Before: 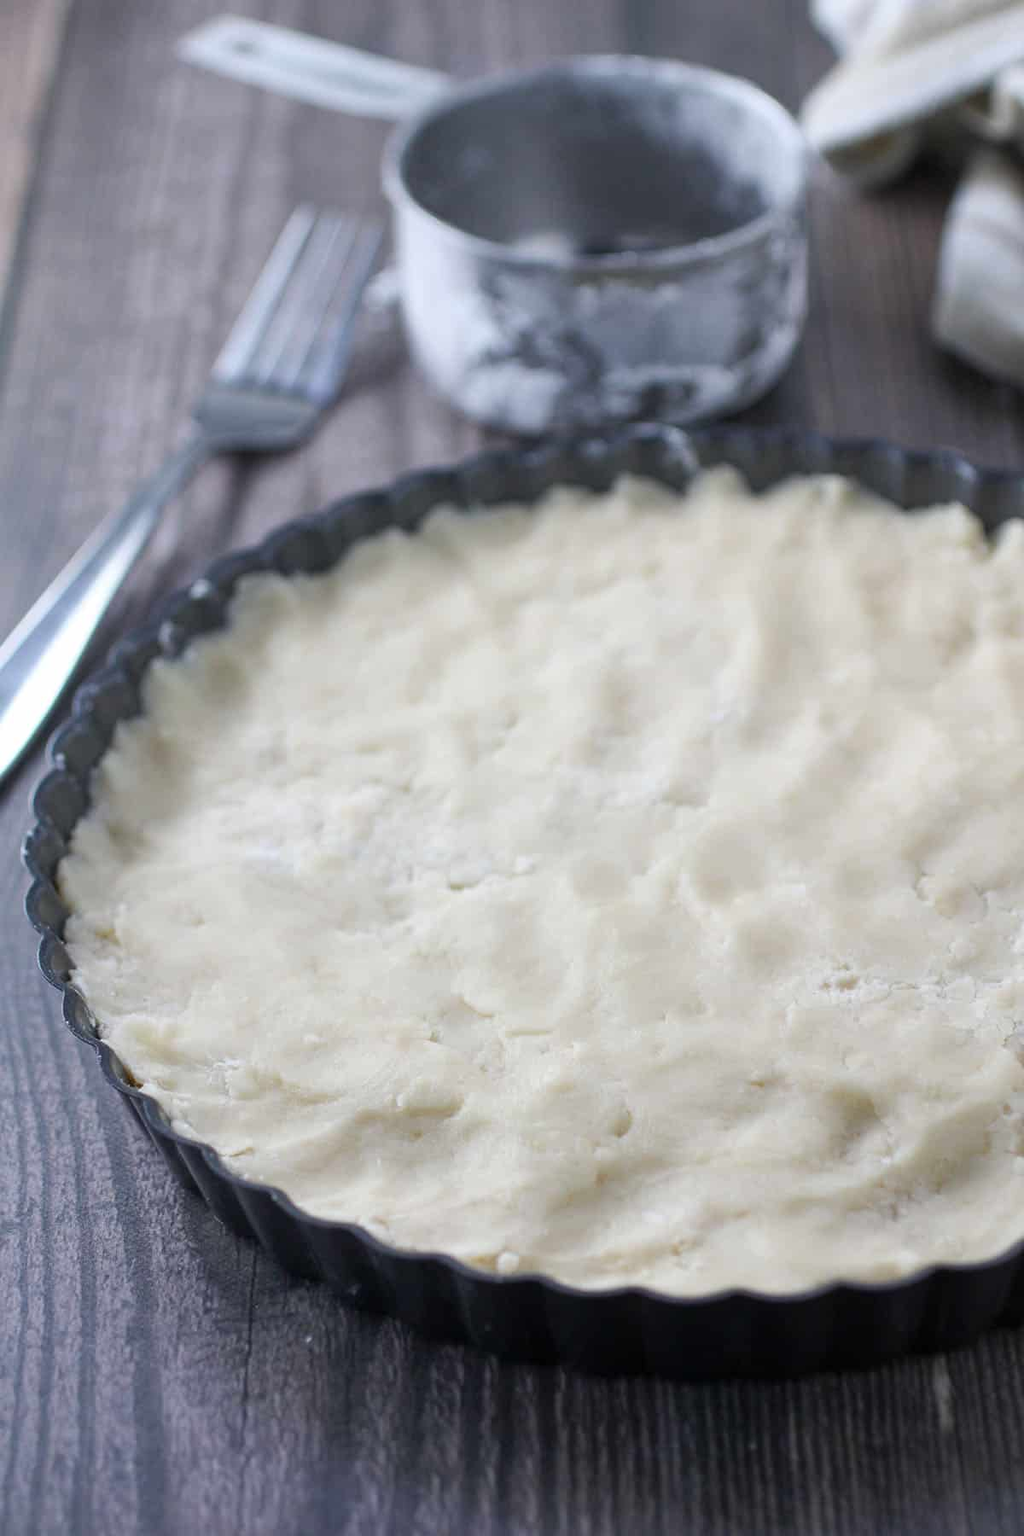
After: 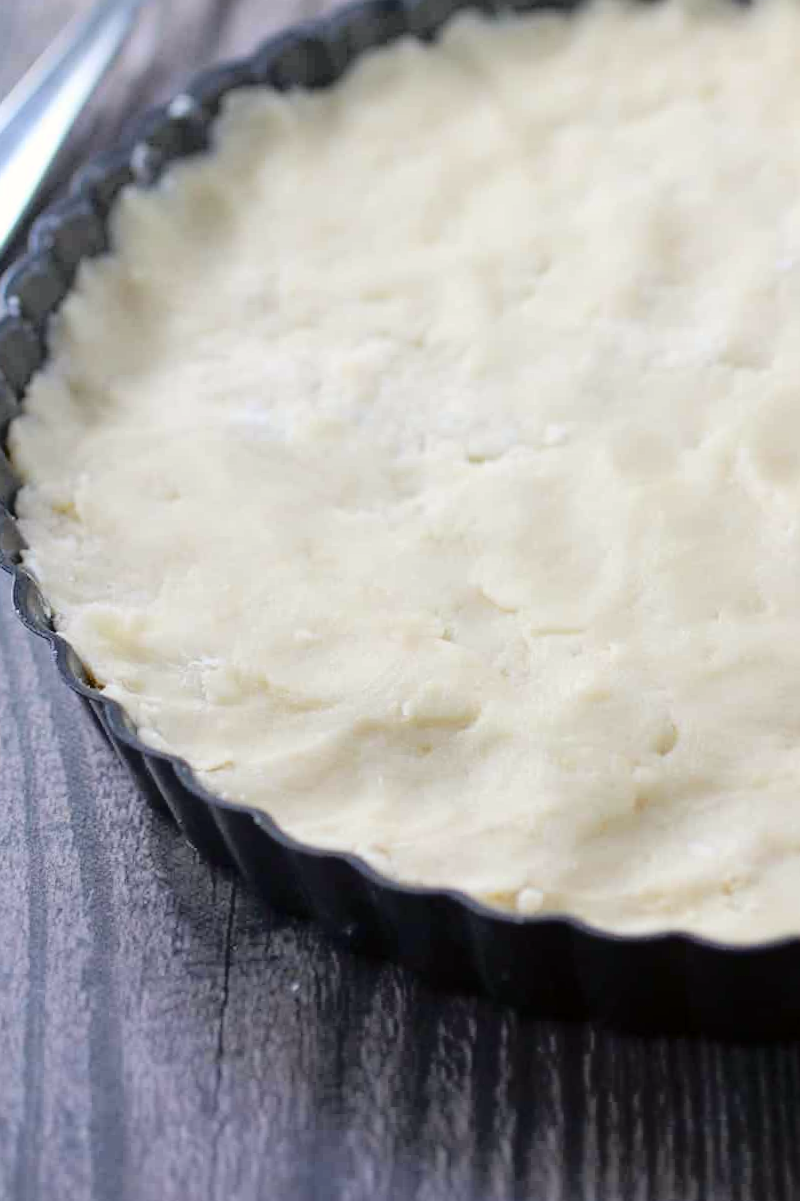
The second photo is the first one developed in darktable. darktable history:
crop and rotate: angle -0.82°, left 3.85%, top 31.828%, right 27.992%
tone curve: curves: ch0 [(0, 0) (0.058, 0.039) (0.168, 0.123) (0.282, 0.327) (0.45, 0.534) (0.676, 0.751) (0.89, 0.919) (1, 1)]; ch1 [(0, 0) (0.094, 0.081) (0.285, 0.299) (0.385, 0.403) (0.447, 0.455) (0.495, 0.496) (0.544, 0.552) (0.589, 0.612) (0.722, 0.728) (1, 1)]; ch2 [(0, 0) (0.257, 0.217) (0.43, 0.421) (0.498, 0.507) (0.531, 0.544) (0.56, 0.579) (0.625, 0.66) (1, 1)], color space Lab, independent channels, preserve colors none
